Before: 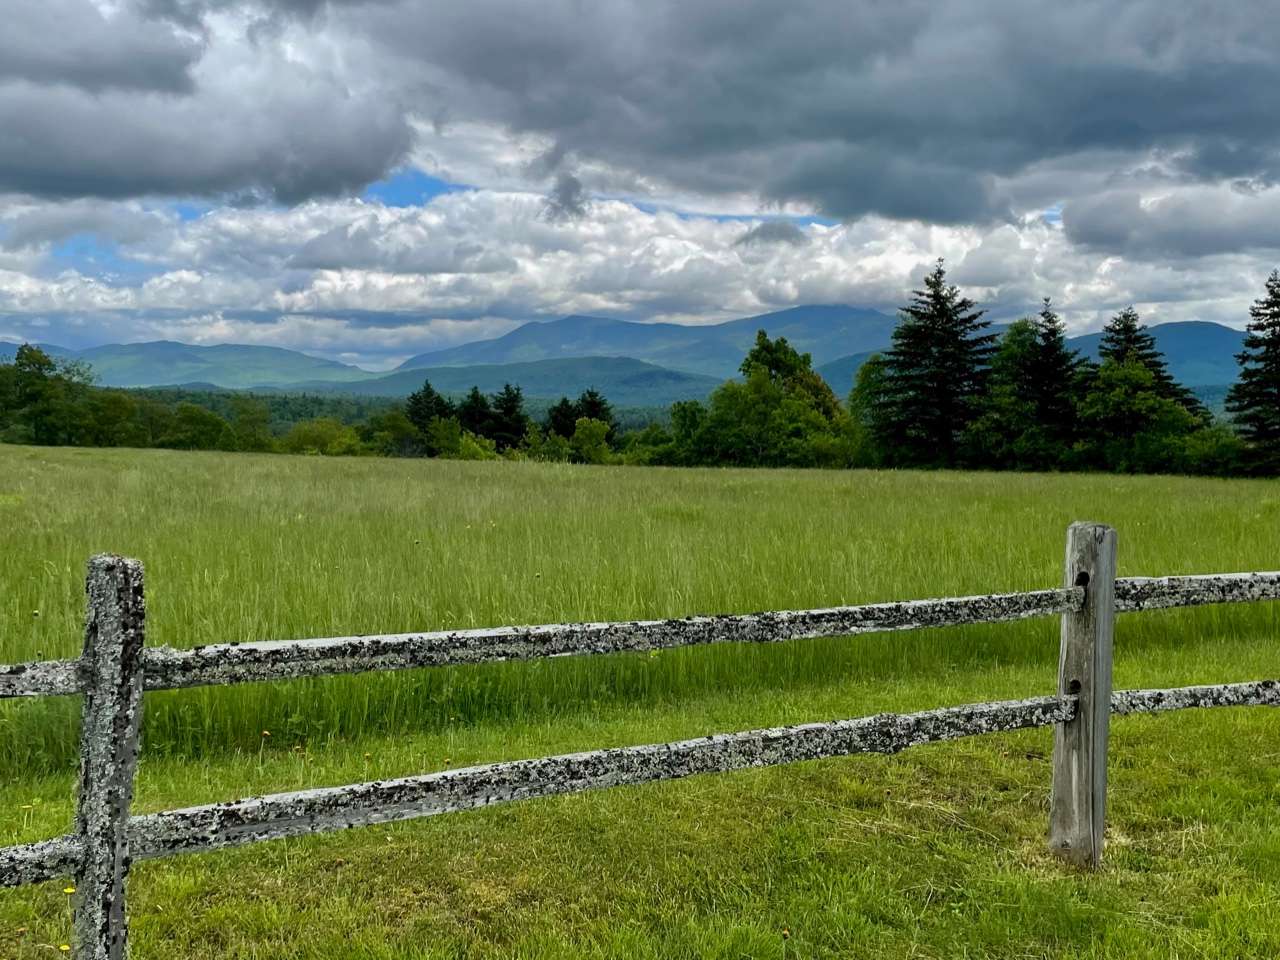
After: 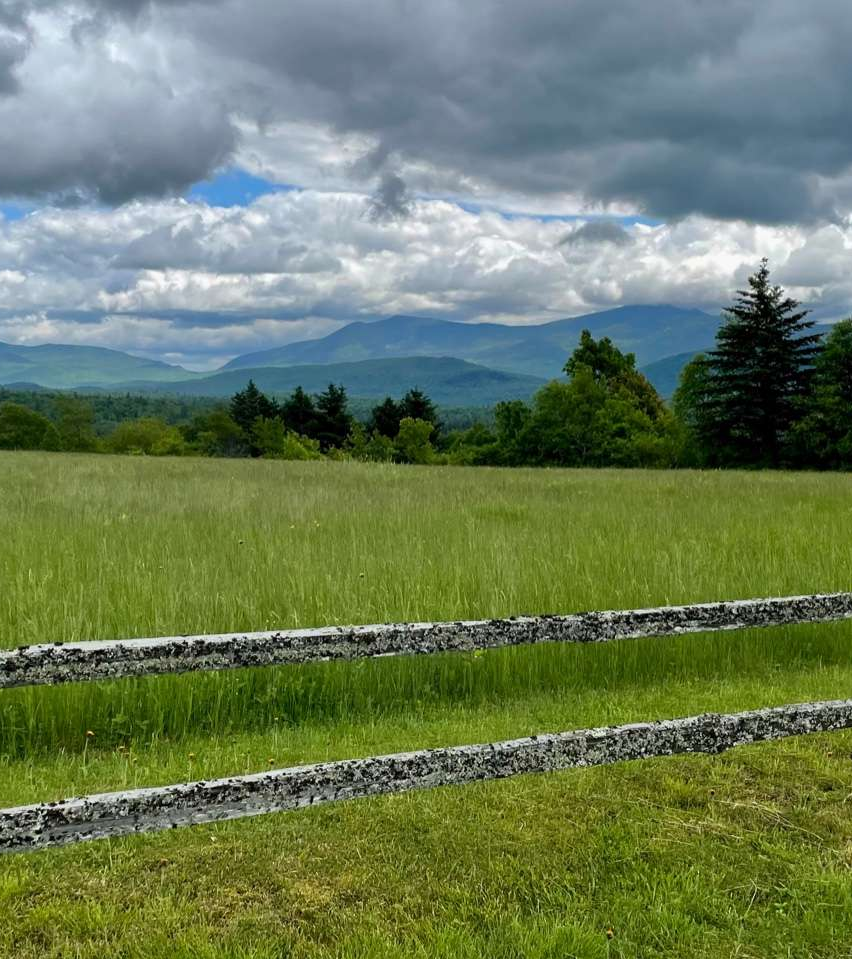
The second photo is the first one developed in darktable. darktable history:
crop and rotate: left 13.793%, right 19.627%
